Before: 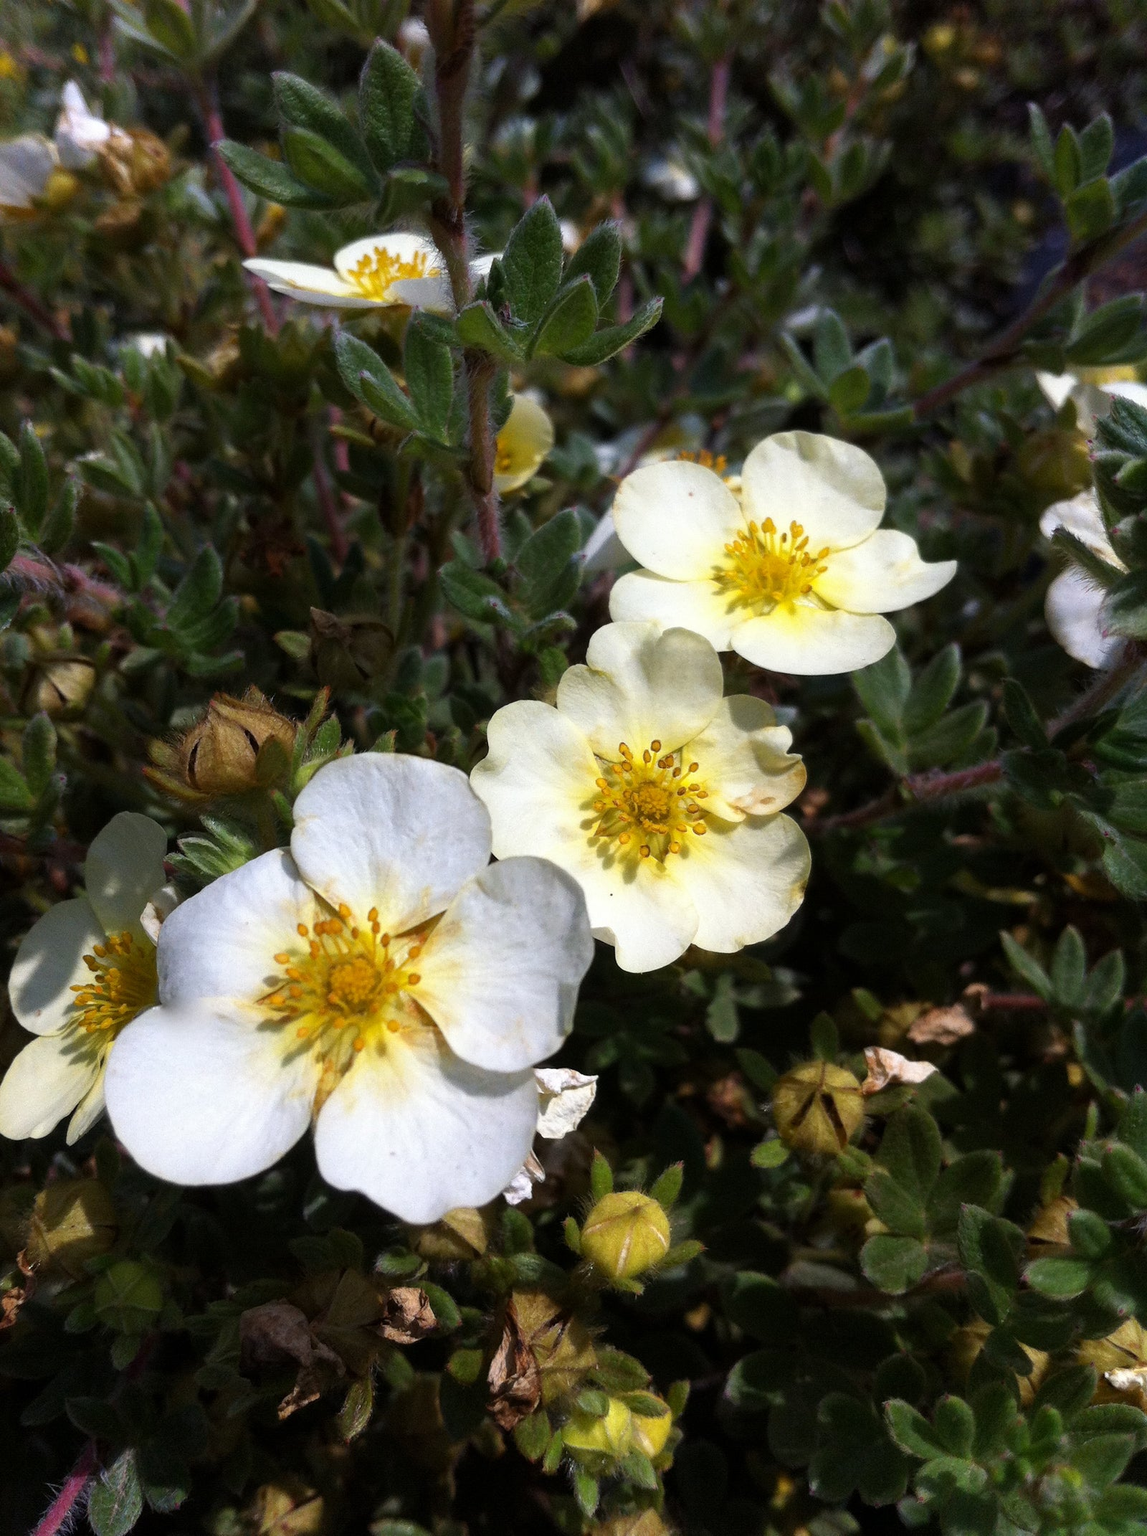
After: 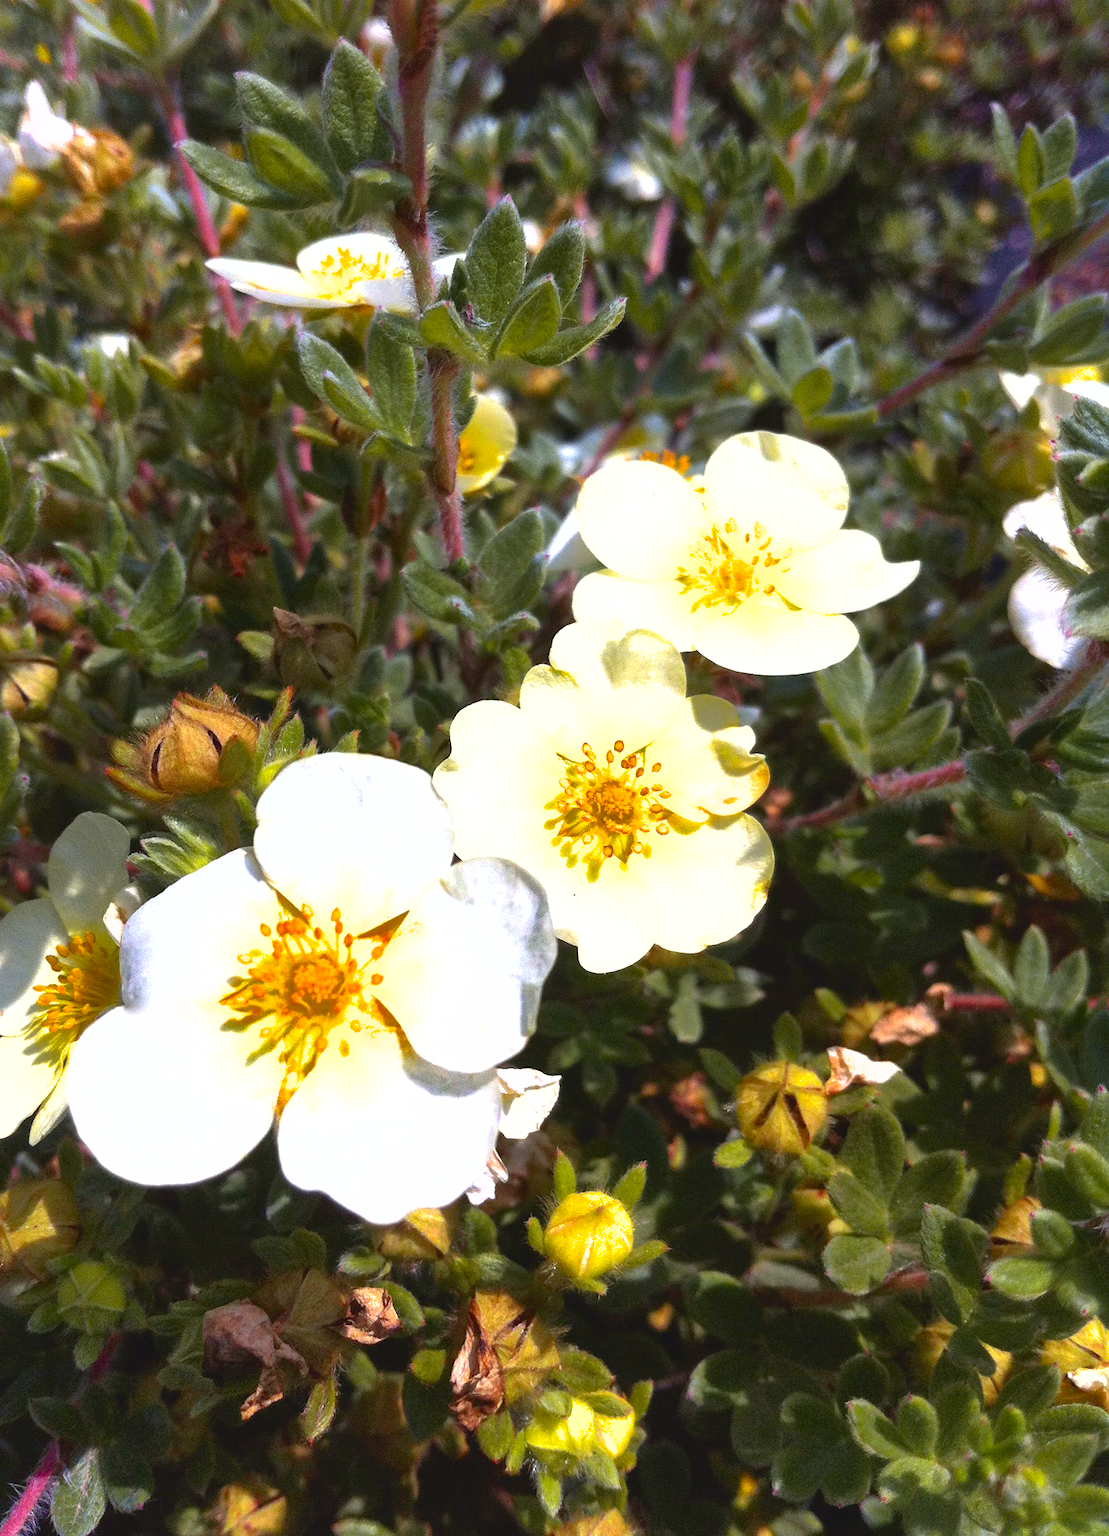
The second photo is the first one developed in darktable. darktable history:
tone curve: curves: ch0 [(0, 0.036) (0.119, 0.115) (0.461, 0.479) (0.715, 0.767) (0.817, 0.865) (1, 0.998)]; ch1 [(0, 0) (0.377, 0.416) (0.44, 0.461) (0.487, 0.49) (0.514, 0.525) (0.538, 0.561) (0.67, 0.713) (1, 1)]; ch2 [(0, 0) (0.38, 0.405) (0.463, 0.445) (0.492, 0.486) (0.529, 0.533) (0.578, 0.59) (0.653, 0.698) (1, 1)], color space Lab, independent channels, preserve colors none
crop and rotate: left 3.29%
shadows and highlights: on, module defaults
tone equalizer: -7 EV 0.122 EV, edges refinement/feathering 500, mask exposure compensation -1.57 EV, preserve details no
exposure: black level correction 0, exposure 1.199 EV, compensate exposure bias true, compensate highlight preservation false
